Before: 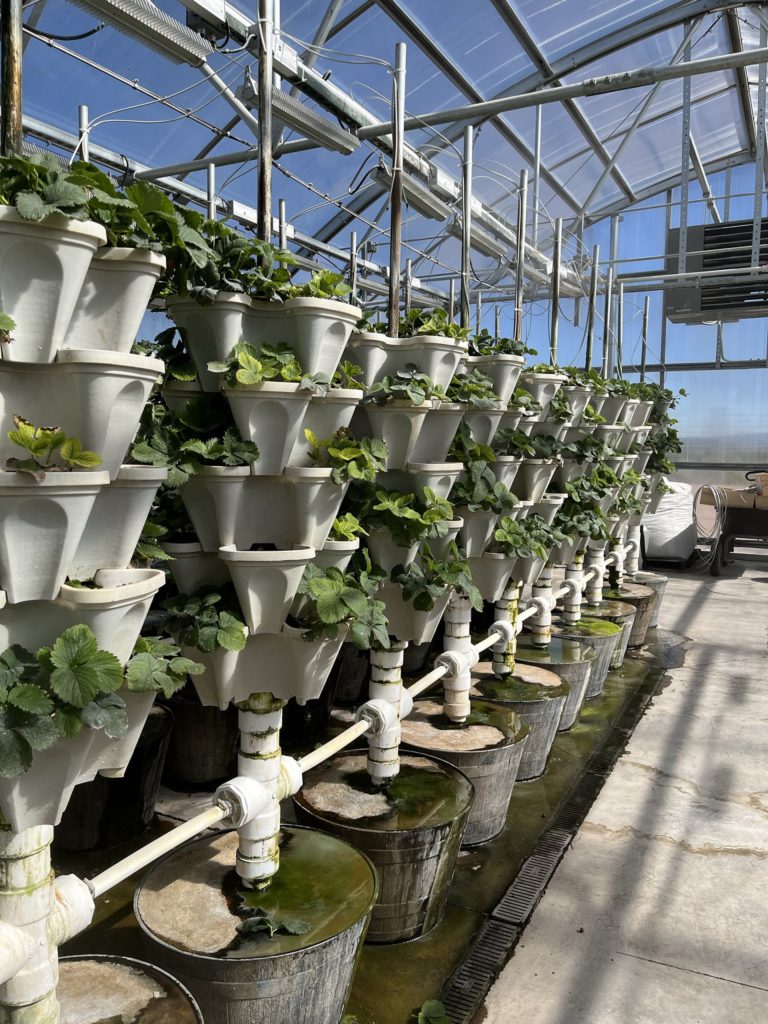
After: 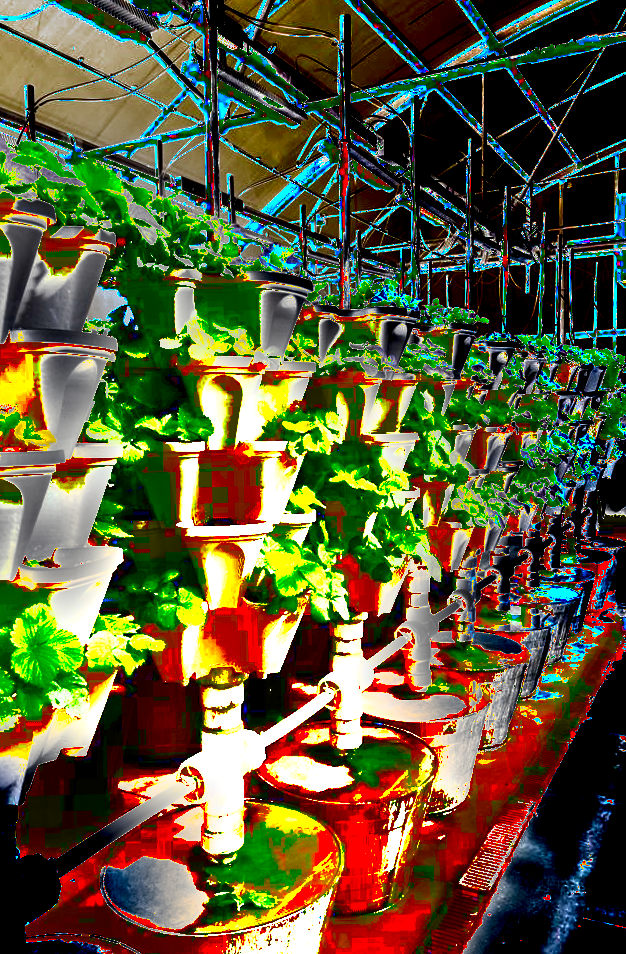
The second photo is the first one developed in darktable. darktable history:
exposure: black level correction 0.099, exposure 3.102 EV, compensate highlight preservation false
shadows and highlights: low approximation 0.01, soften with gaussian
crop and rotate: angle 1.45°, left 4.361%, top 1.163%, right 11.314%, bottom 2.533%
contrast brightness saturation: brightness 0.085, saturation 0.192
